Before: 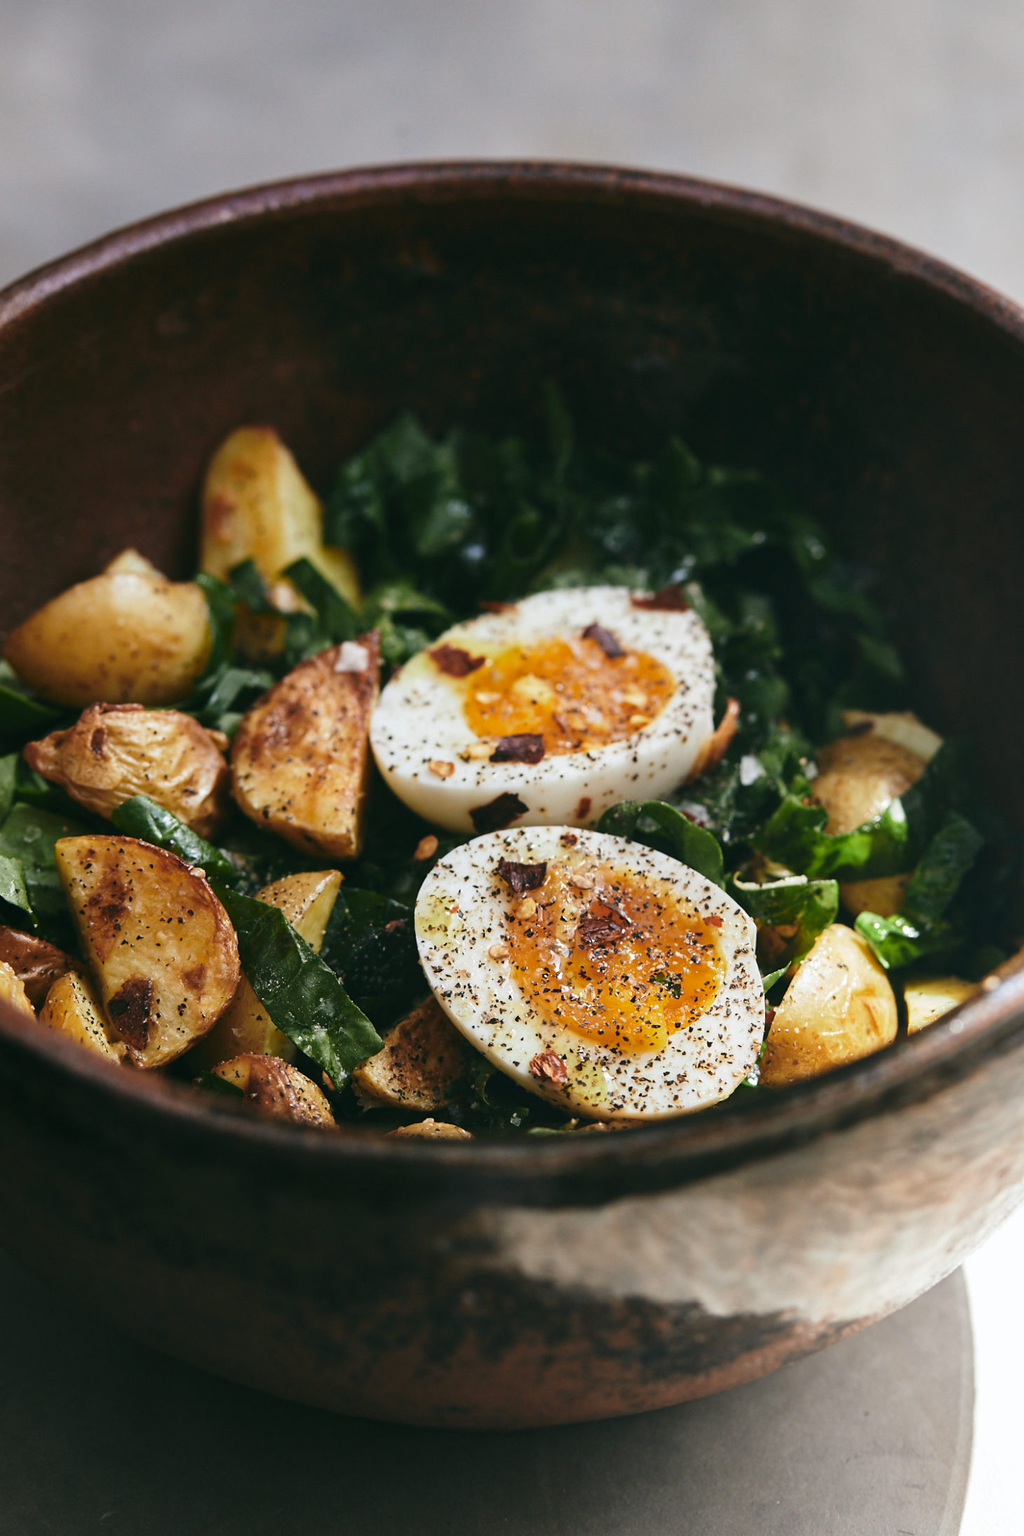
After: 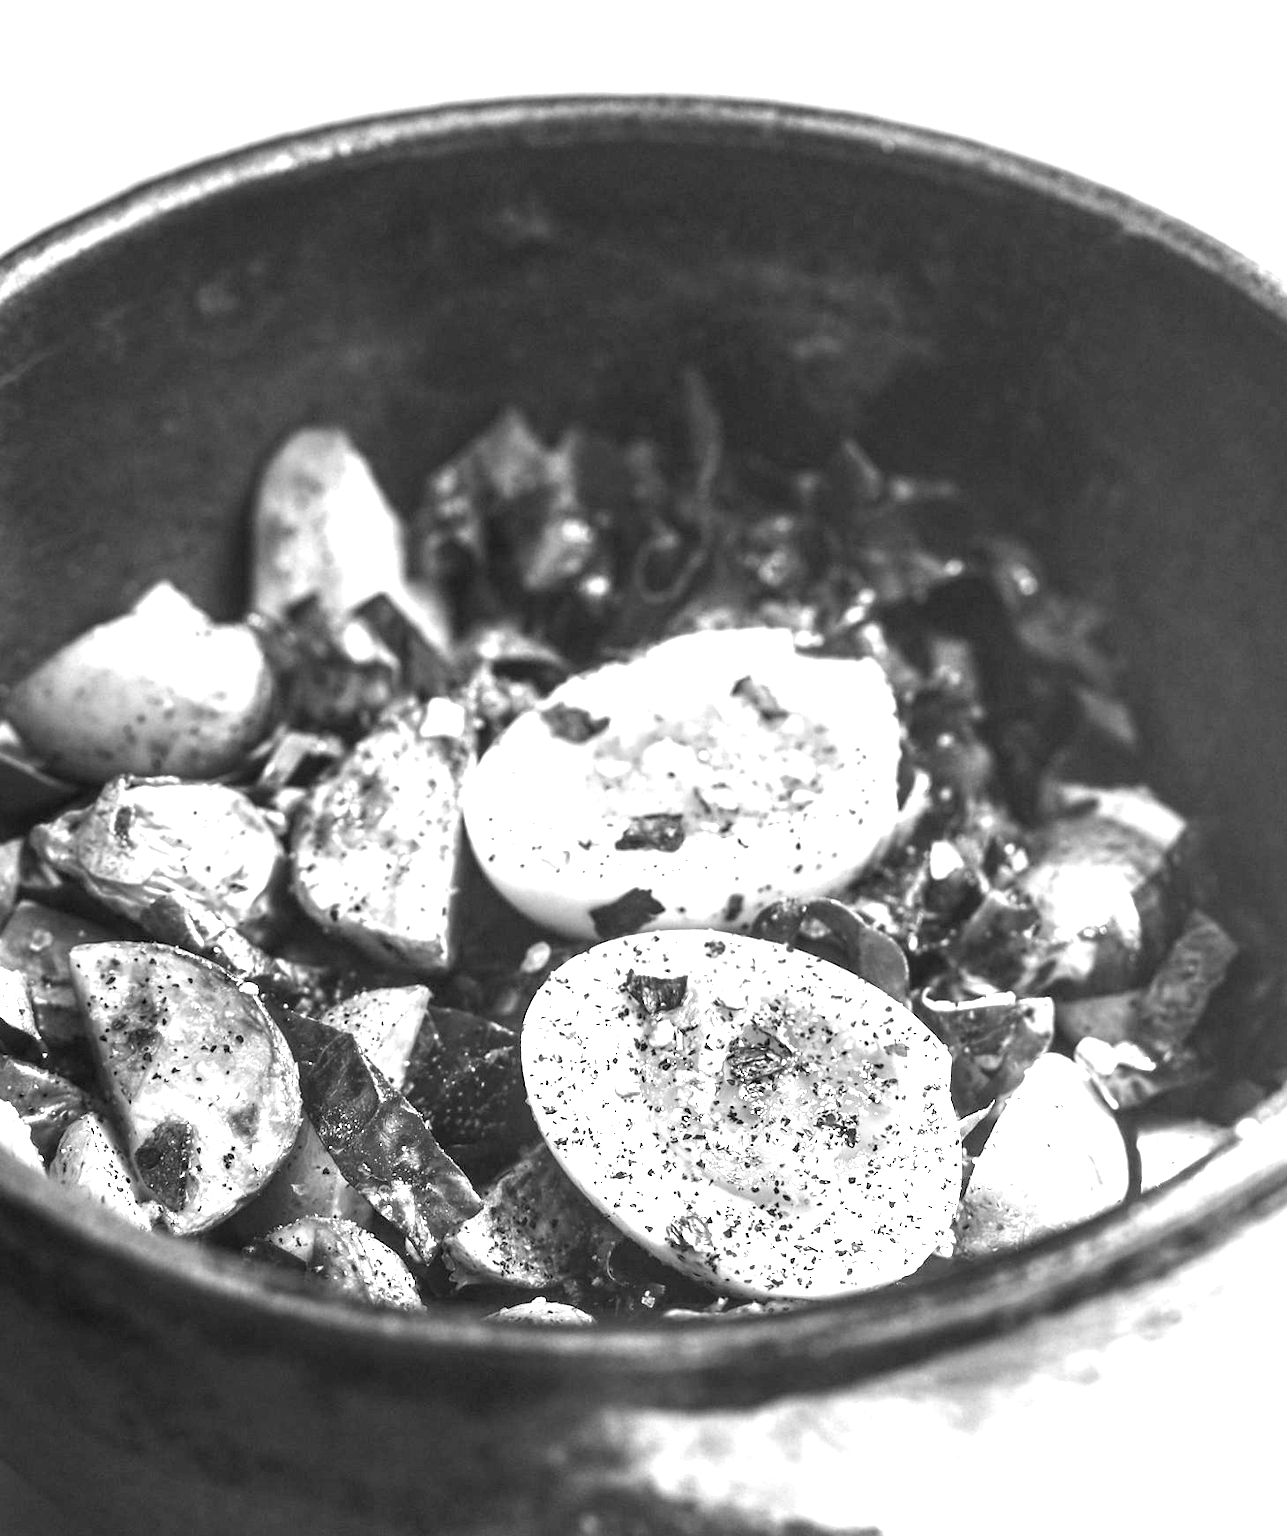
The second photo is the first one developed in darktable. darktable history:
color calibration: output gray [0.22, 0.42, 0.37, 0], x 0.37, y 0.382, temperature 4320.16 K
crop and rotate: top 5.651%, bottom 14.802%
exposure: black level correction 0.001, exposure 1.997 EV, compensate highlight preservation false
contrast brightness saturation: saturation -0.064
local contrast: detail 150%
